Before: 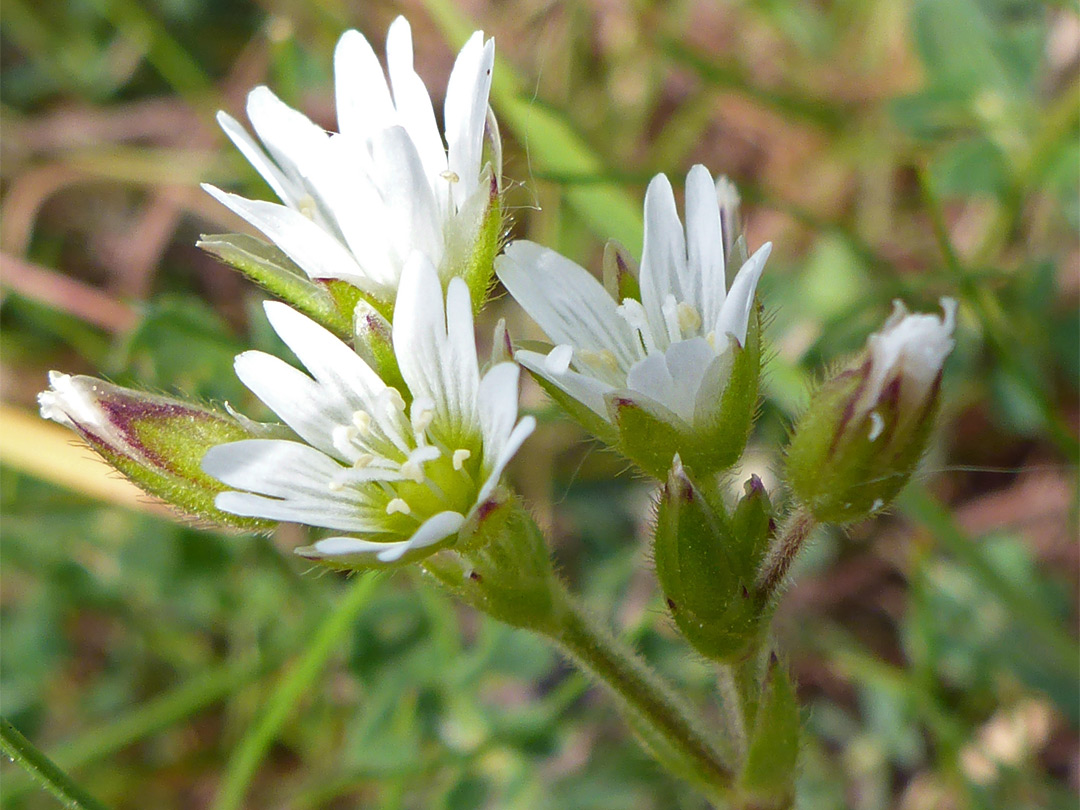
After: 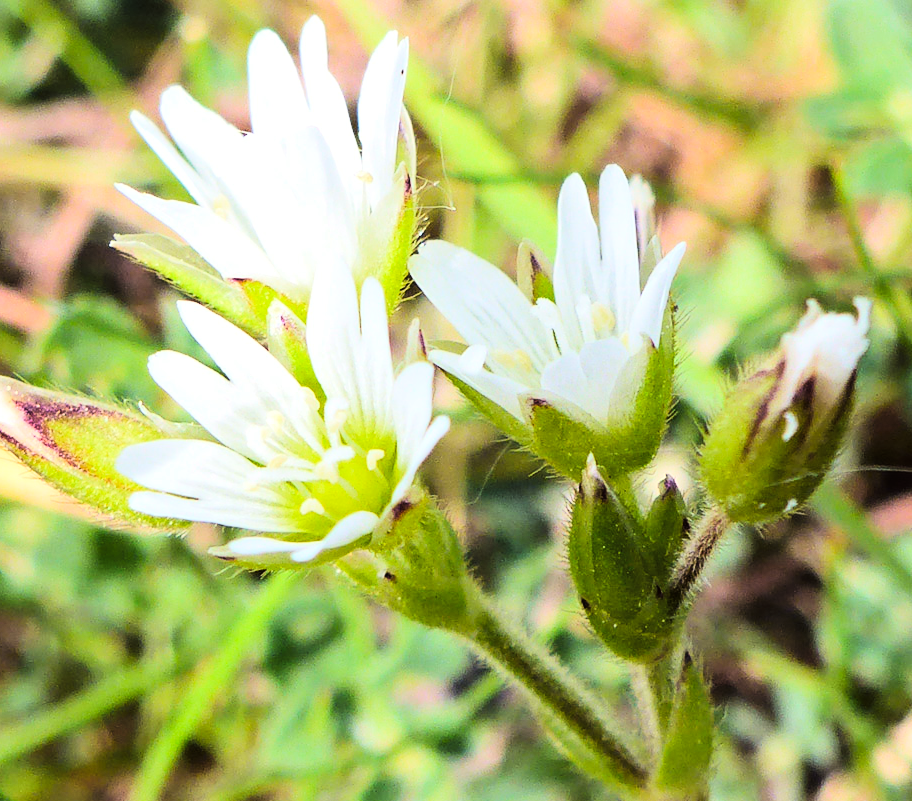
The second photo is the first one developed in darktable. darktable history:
crop: left 8.026%, right 7.374%
tone curve: curves: ch0 [(0, 0) (0.16, 0.055) (0.506, 0.762) (1, 1.024)], color space Lab, linked channels, preserve colors none
